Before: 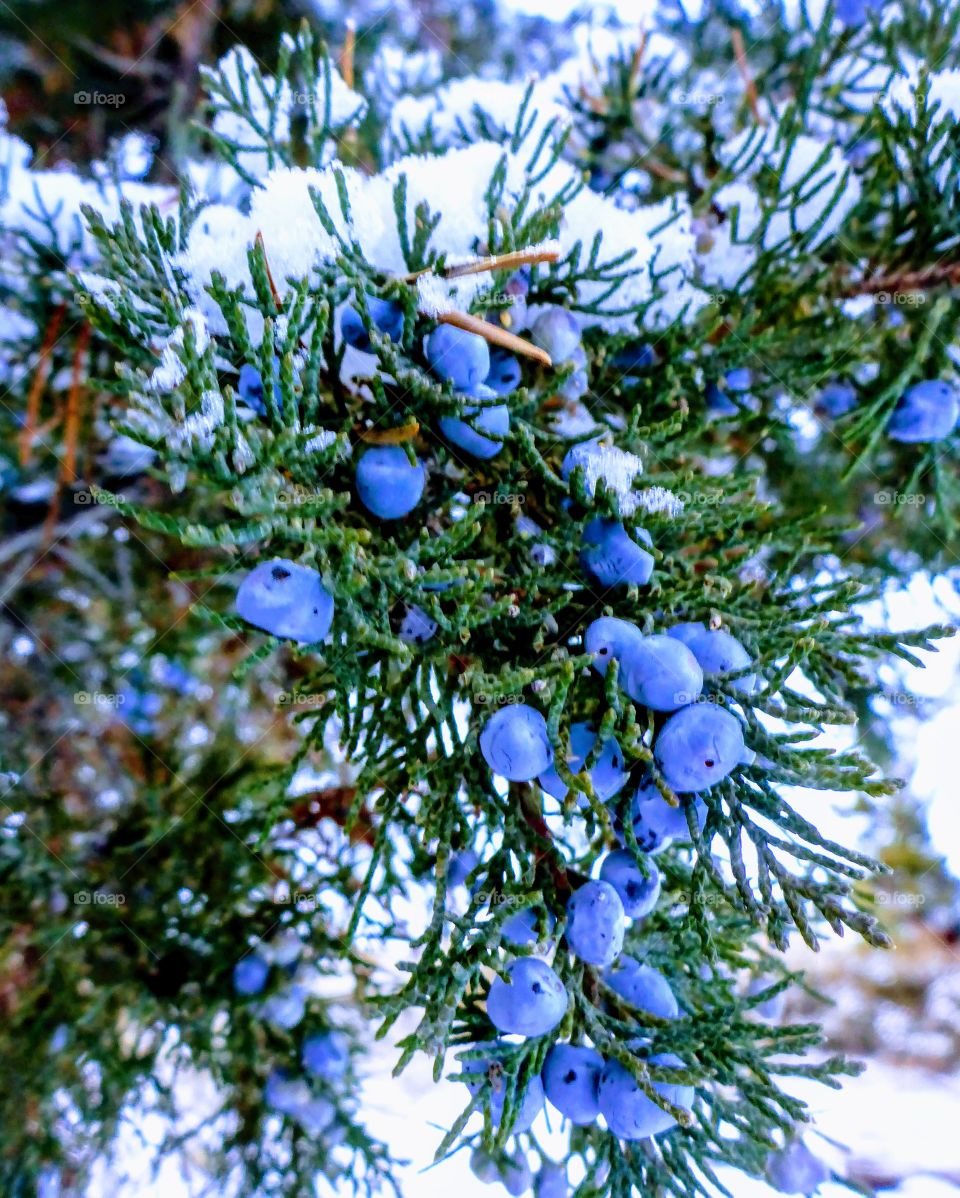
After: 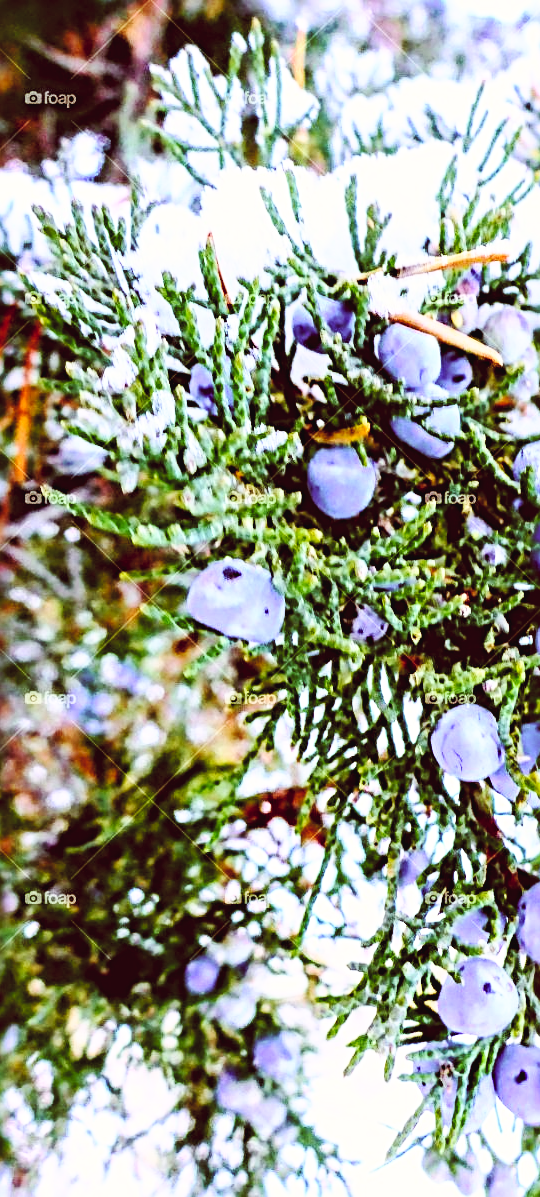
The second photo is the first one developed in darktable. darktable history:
sharpen: radius 4
crop: left 5.114%, right 38.589%
tone curve: curves: ch0 [(0.003, 0.029) (0.188, 0.252) (0.46, 0.56) (0.608, 0.748) (0.871, 0.955) (1, 1)]; ch1 [(0, 0) (0.35, 0.356) (0.45, 0.453) (0.508, 0.515) (0.618, 0.634) (1, 1)]; ch2 [(0, 0) (0.456, 0.469) (0.5, 0.5) (0.634, 0.625) (1, 1)], color space Lab, independent channels, preserve colors none
base curve: curves: ch0 [(0, 0) (0.028, 0.03) (0.121, 0.232) (0.46, 0.748) (0.859, 0.968) (1, 1)], preserve colors none
color balance: lift [1.001, 1.007, 1, 0.993], gamma [1.023, 1.026, 1.01, 0.974], gain [0.964, 1.059, 1.073, 0.927]
